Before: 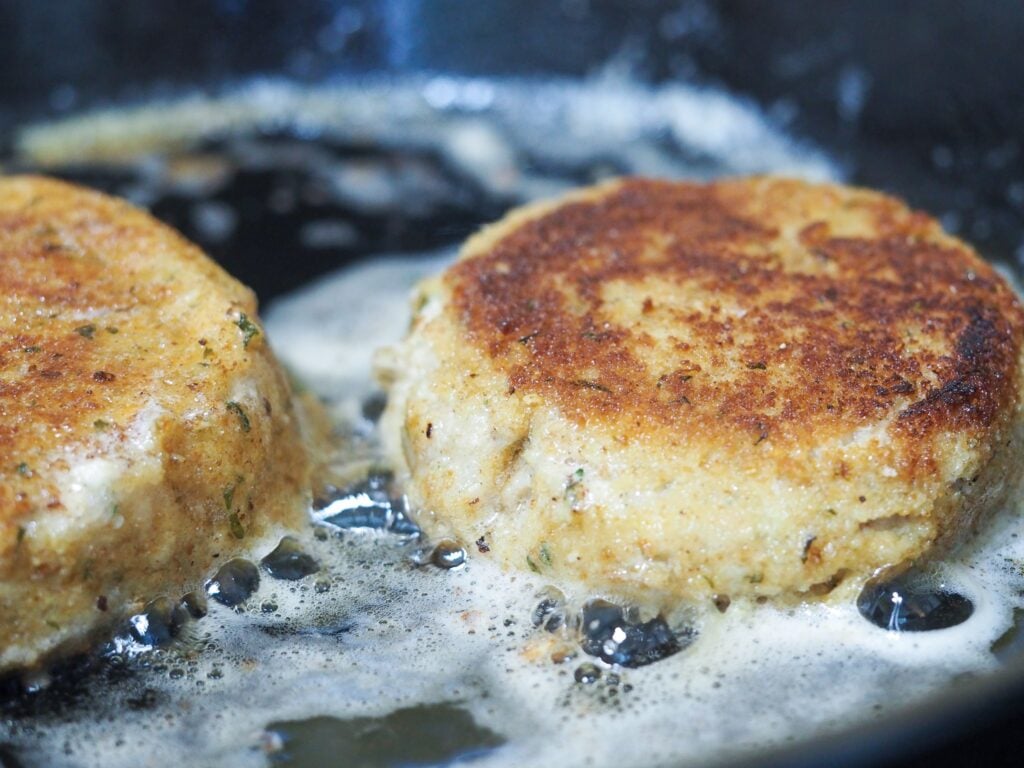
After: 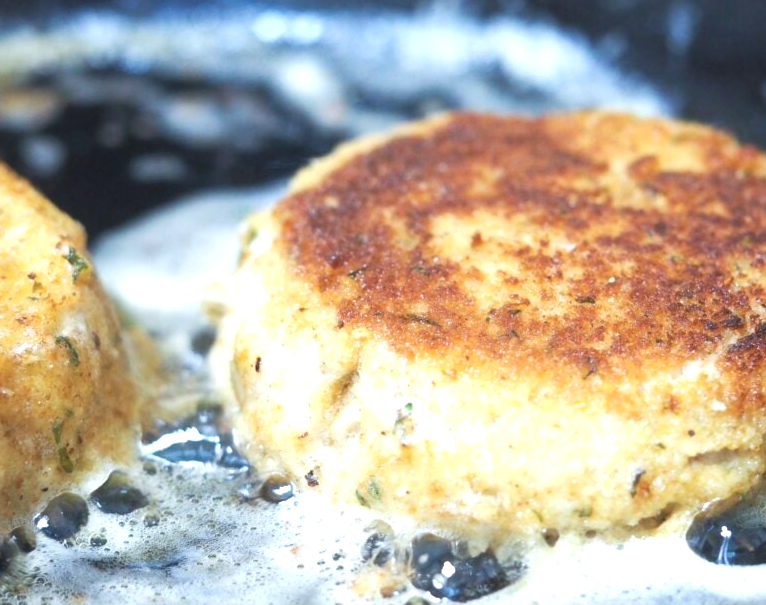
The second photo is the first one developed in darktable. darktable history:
exposure: black level correction 0, exposure 0.7 EV, compensate exposure bias true, compensate highlight preservation false
crop: left 16.768%, top 8.653%, right 8.362%, bottom 12.485%
contrast equalizer: octaves 7, y [[0.502, 0.505, 0.512, 0.529, 0.564, 0.588], [0.5 ×6], [0.502, 0.505, 0.512, 0.529, 0.564, 0.588], [0, 0.001, 0.001, 0.004, 0.008, 0.011], [0, 0.001, 0.001, 0.004, 0.008, 0.011]], mix -1
